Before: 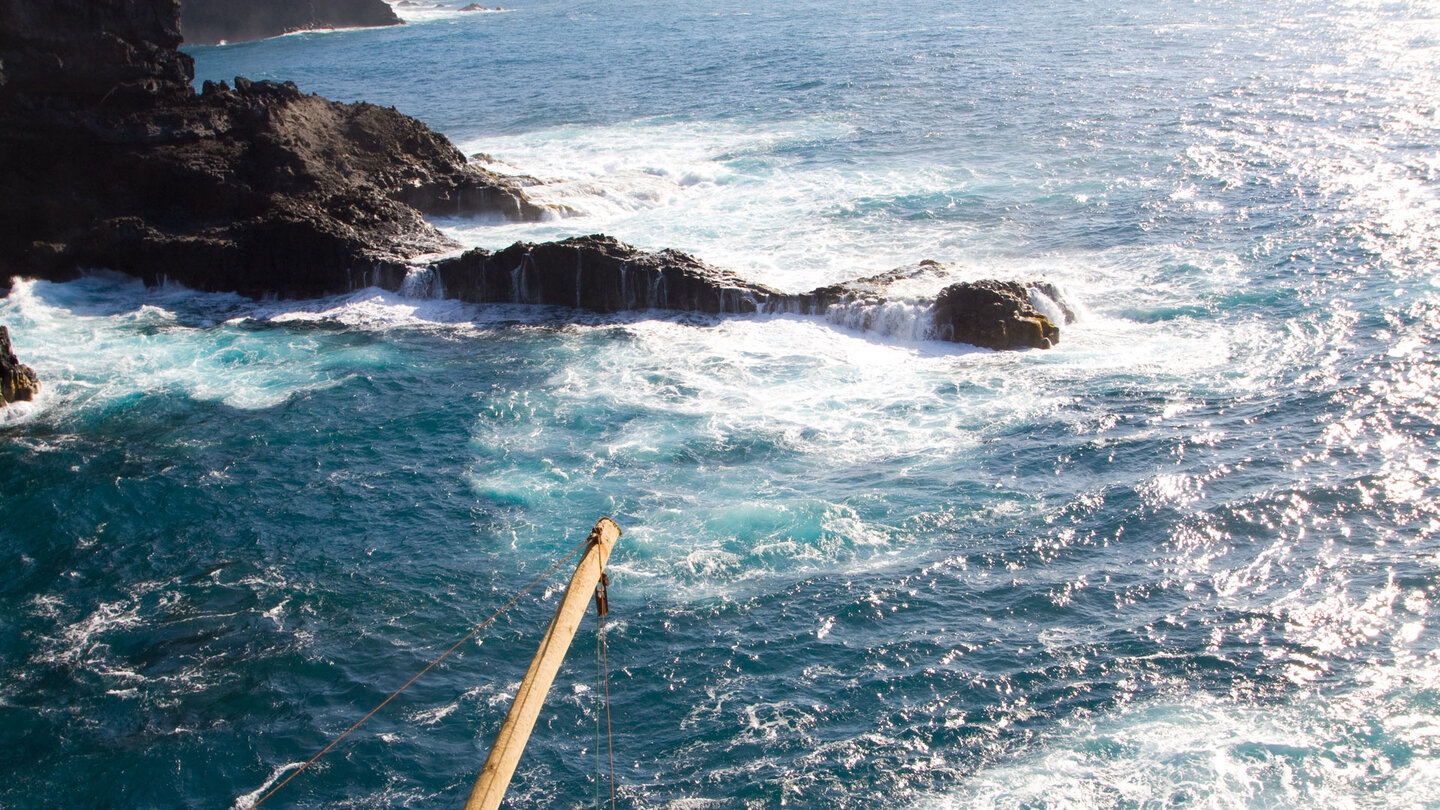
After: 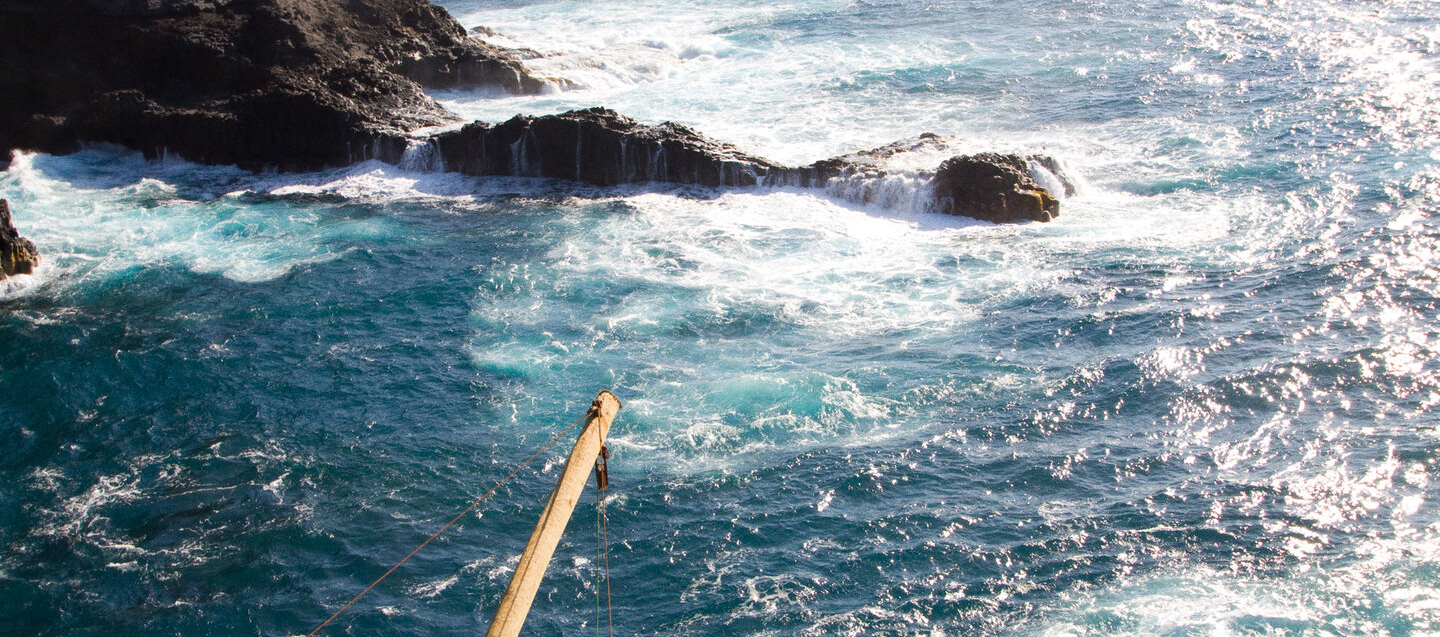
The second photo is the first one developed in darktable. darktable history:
crop and rotate: top 15.774%, bottom 5.506%
grain: coarseness 0.09 ISO
